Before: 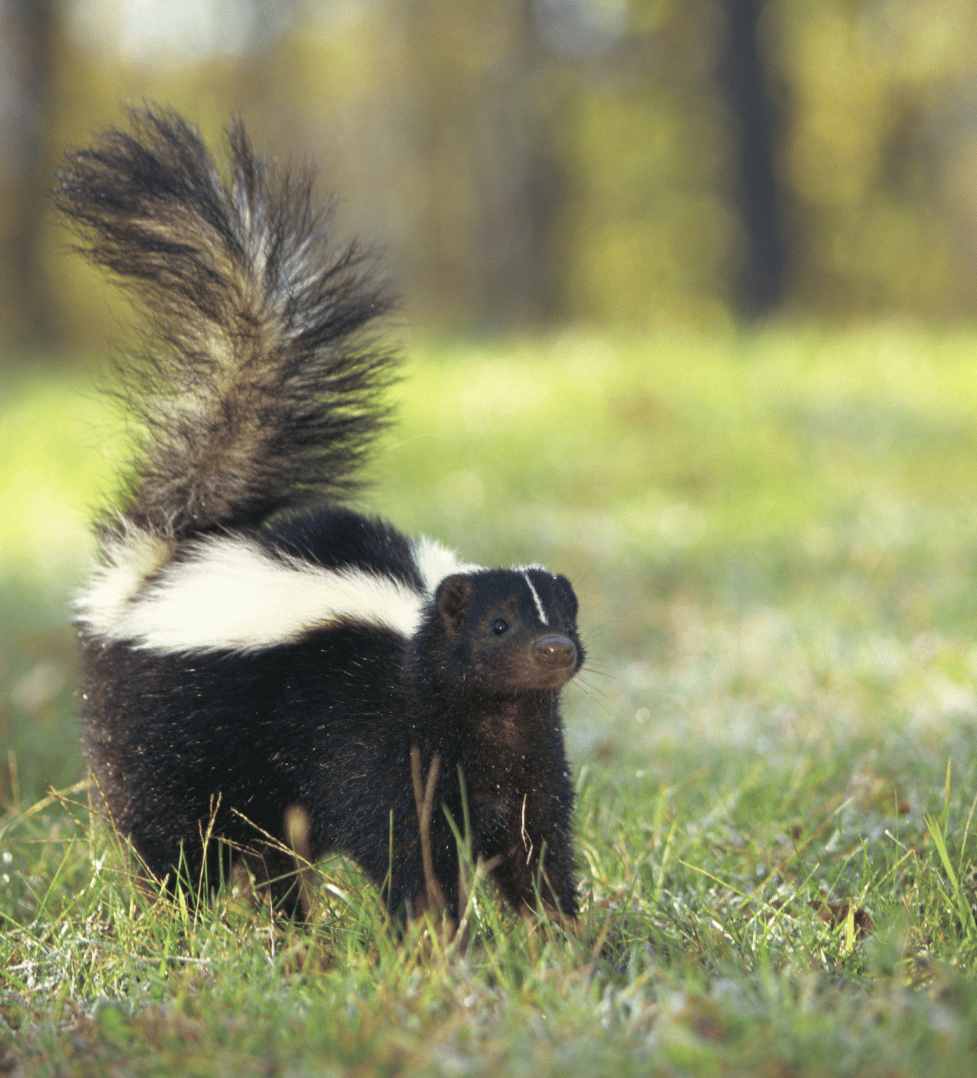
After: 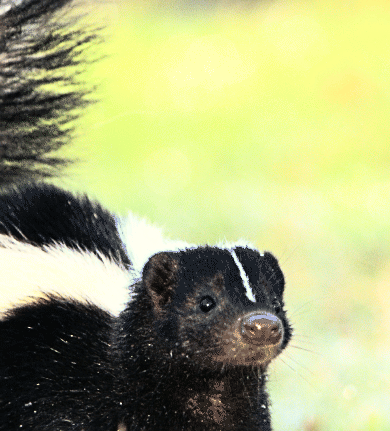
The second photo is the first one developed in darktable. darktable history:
rgb curve: curves: ch0 [(0, 0) (0.21, 0.15) (0.24, 0.21) (0.5, 0.75) (0.75, 0.96) (0.89, 0.99) (1, 1)]; ch1 [(0, 0.02) (0.21, 0.13) (0.25, 0.2) (0.5, 0.67) (0.75, 0.9) (0.89, 0.97) (1, 1)]; ch2 [(0, 0.02) (0.21, 0.13) (0.25, 0.2) (0.5, 0.67) (0.75, 0.9) (0.89, 0.97) (1, 1)], compensate middle gray true
sharpen: on, module defaults
crop: left 30%, top 30%, right 30%, bottom 30%
